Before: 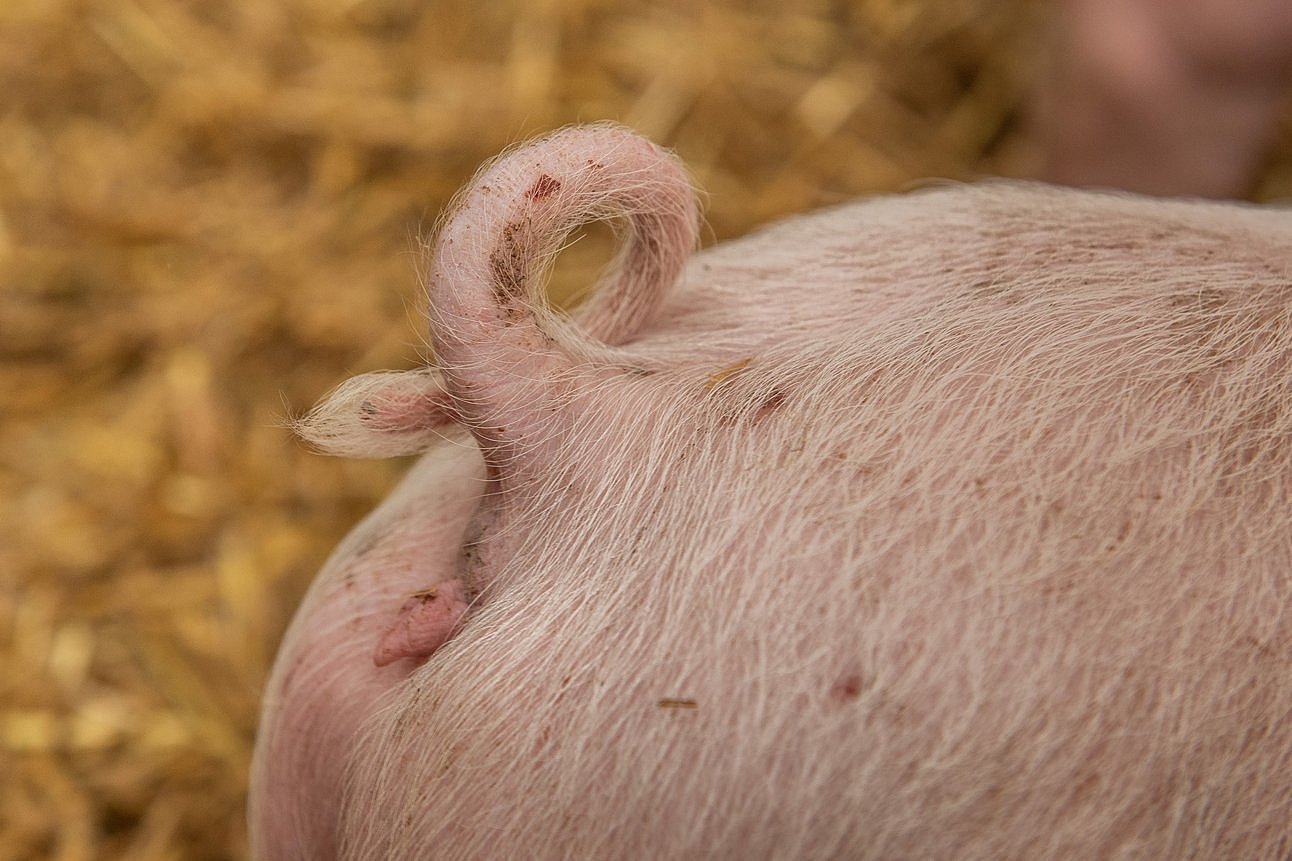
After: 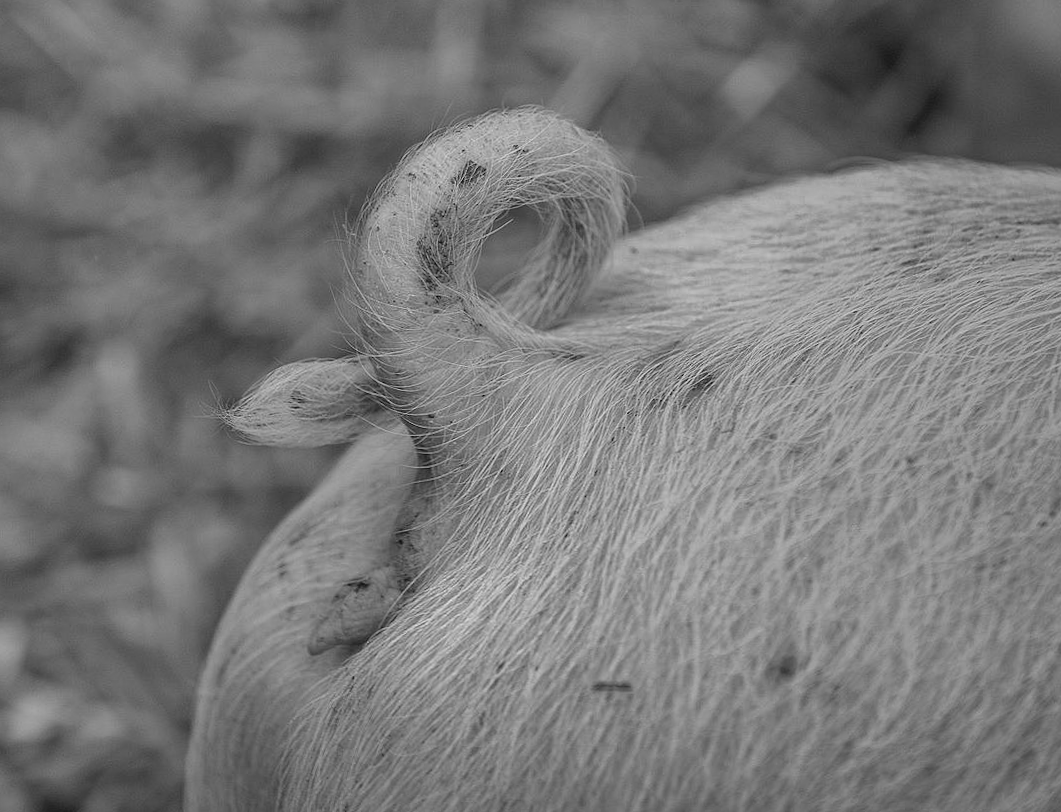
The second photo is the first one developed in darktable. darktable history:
haze removal: compatibility mode true, adaptive false
crop and rotate: angle 1°, left 4.281%, top 0.642%, right 11.383%, bottom 2.486%
color calibration: output gray [0.21, 0.42, 0.37, 0], gray › normalize channels true, illuminant same as pipeline (D50), adaptation XYZ, x 0.346, y 0.359, gamut compression 0
